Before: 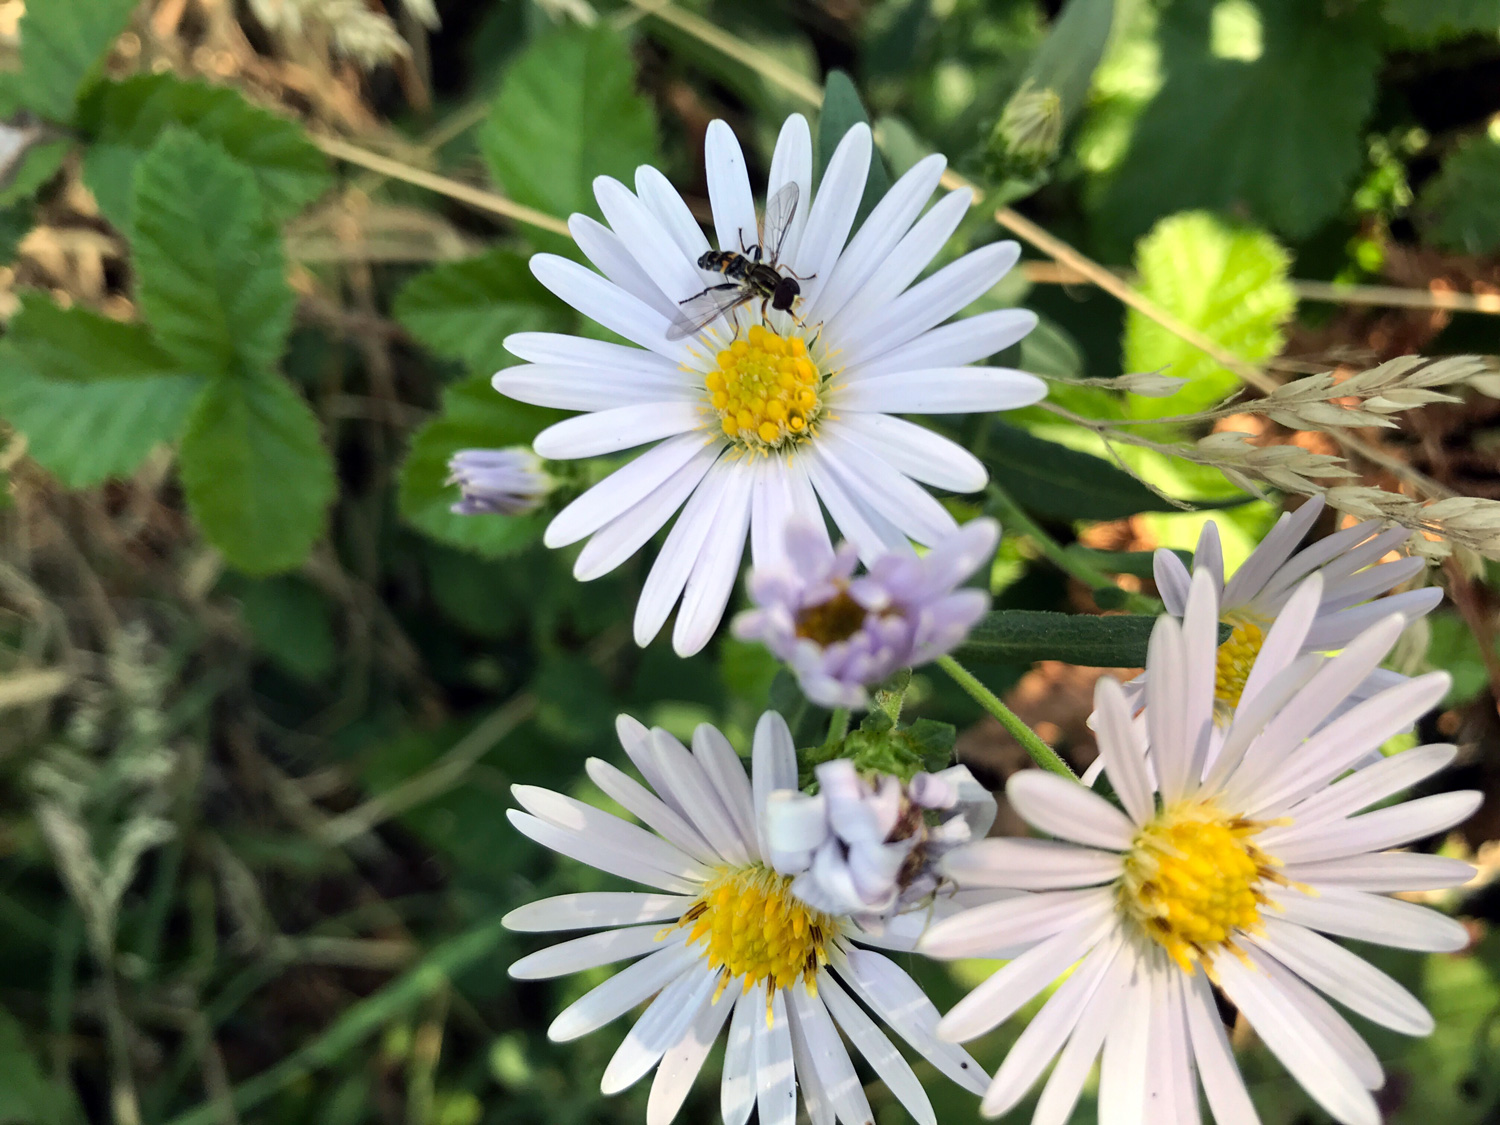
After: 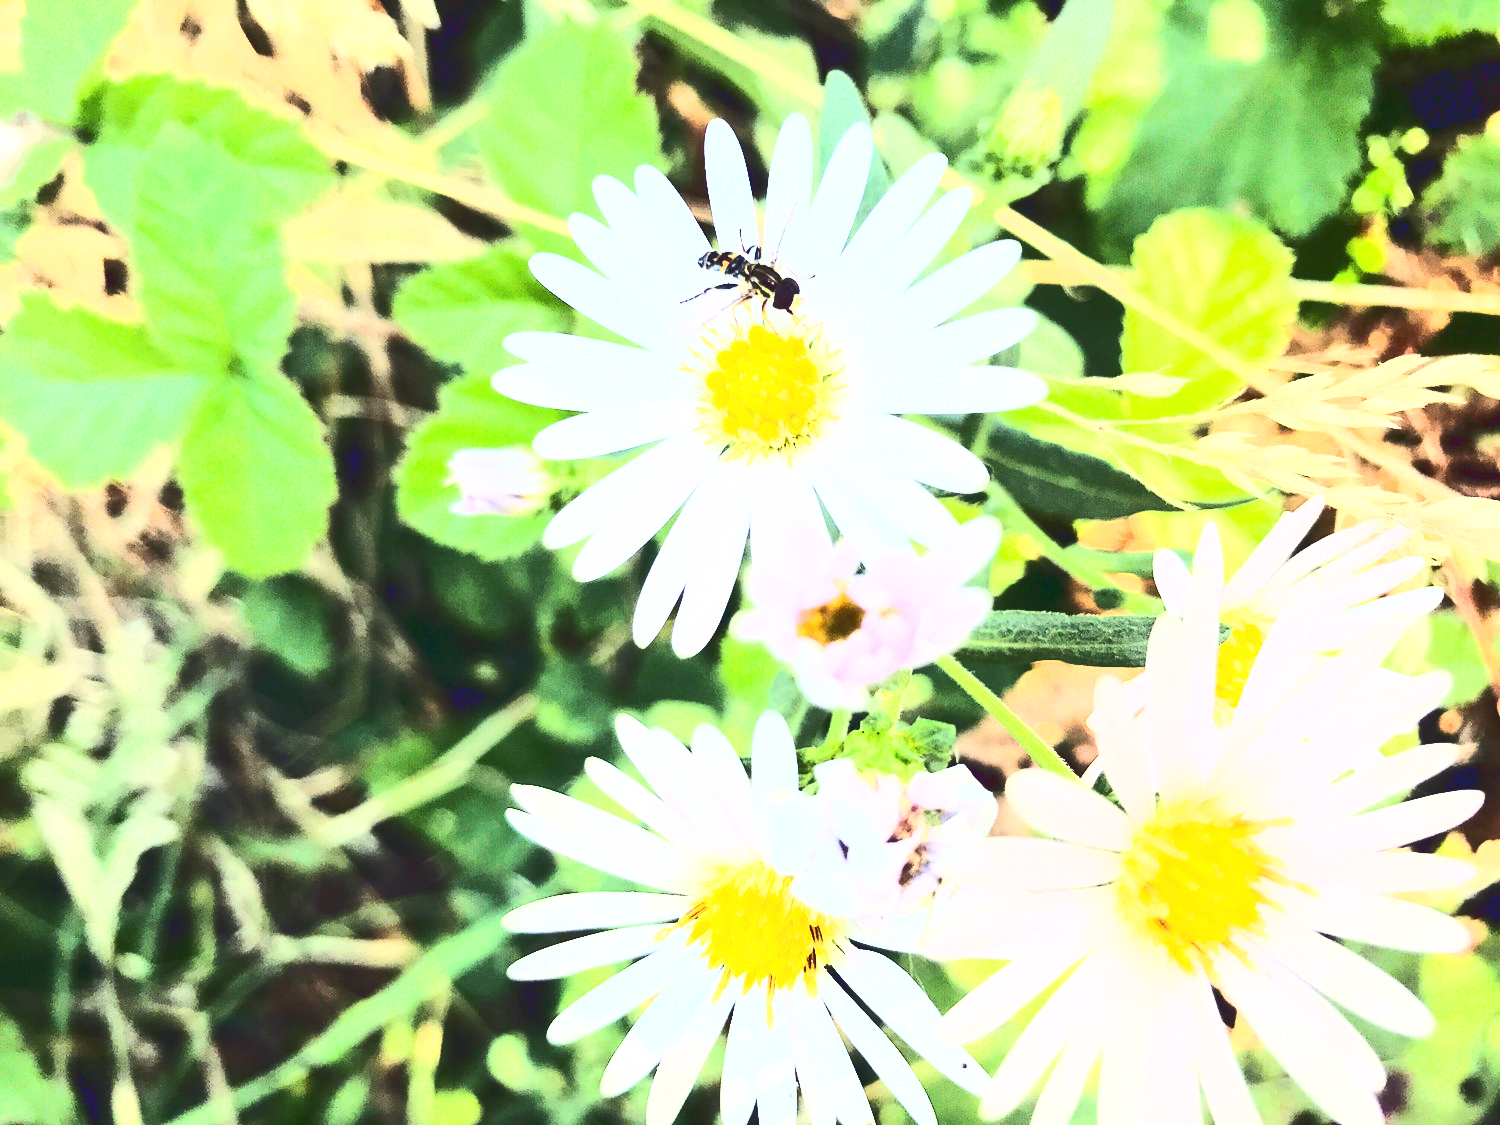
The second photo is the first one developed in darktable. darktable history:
base curve: curves: ch0 [(0, 0.015) (0.085, 0.116) (0.134, 0.298) (0.19, 0.545) (0.296, 0.764) (0.599, 0.982) (1, 1)]
exposure: black level correction 0, exposure 0.692 EV, compensate highlight preservation false
tone equalizer: -7 EV 0.157 EV, -6 EV 0.561 EV, -5 EV 1.16 EV, -4 EV 1.33 EV, -3 EV 1.17 EV, -2 EV 0.6 EV, -1 EV 0.156 EV, edges refinement/feathering 500, mask exposure compensation -1.57 EV, preserve details no
